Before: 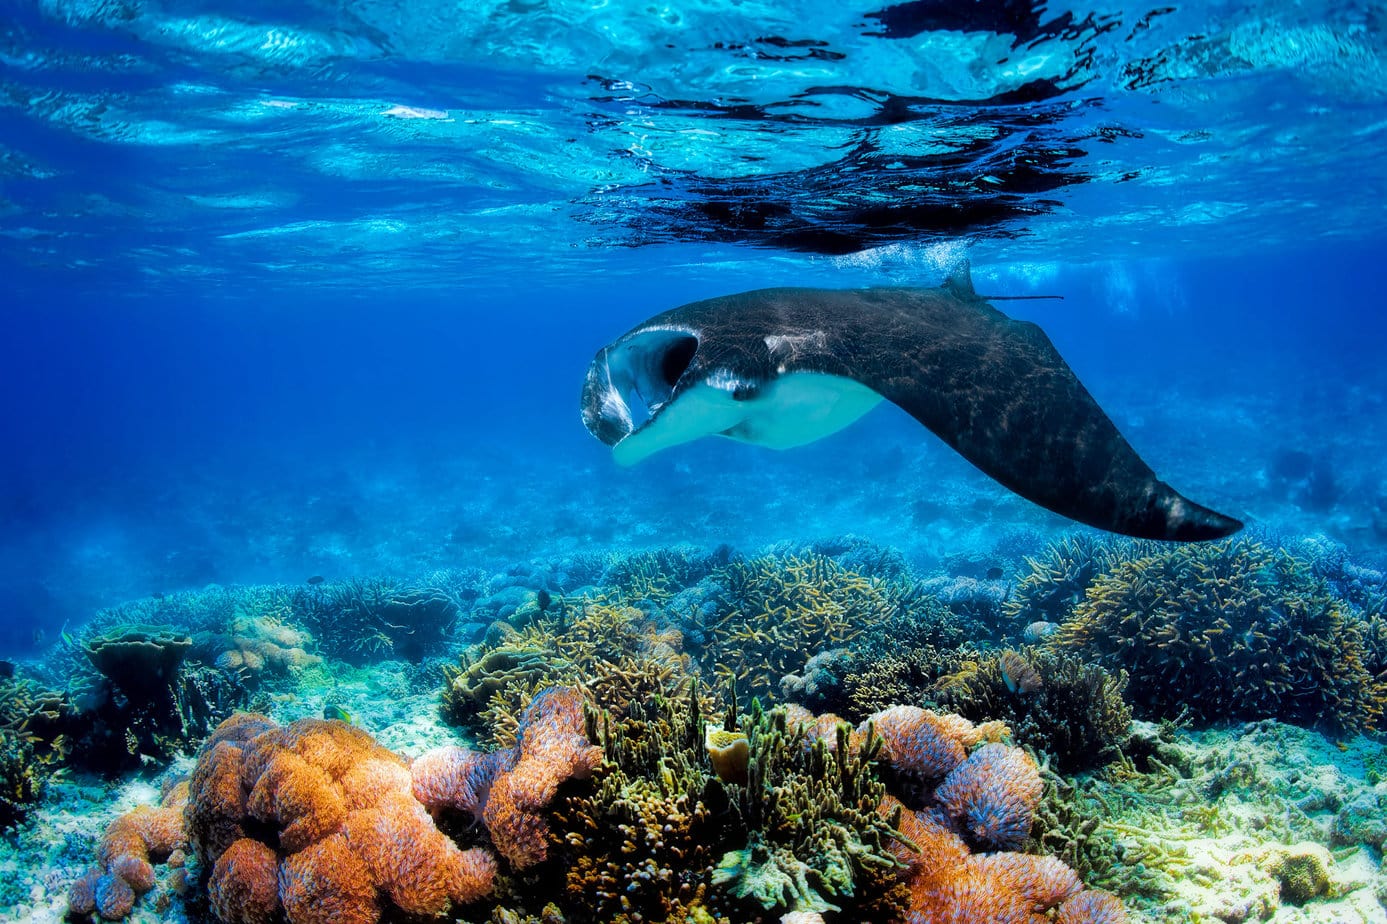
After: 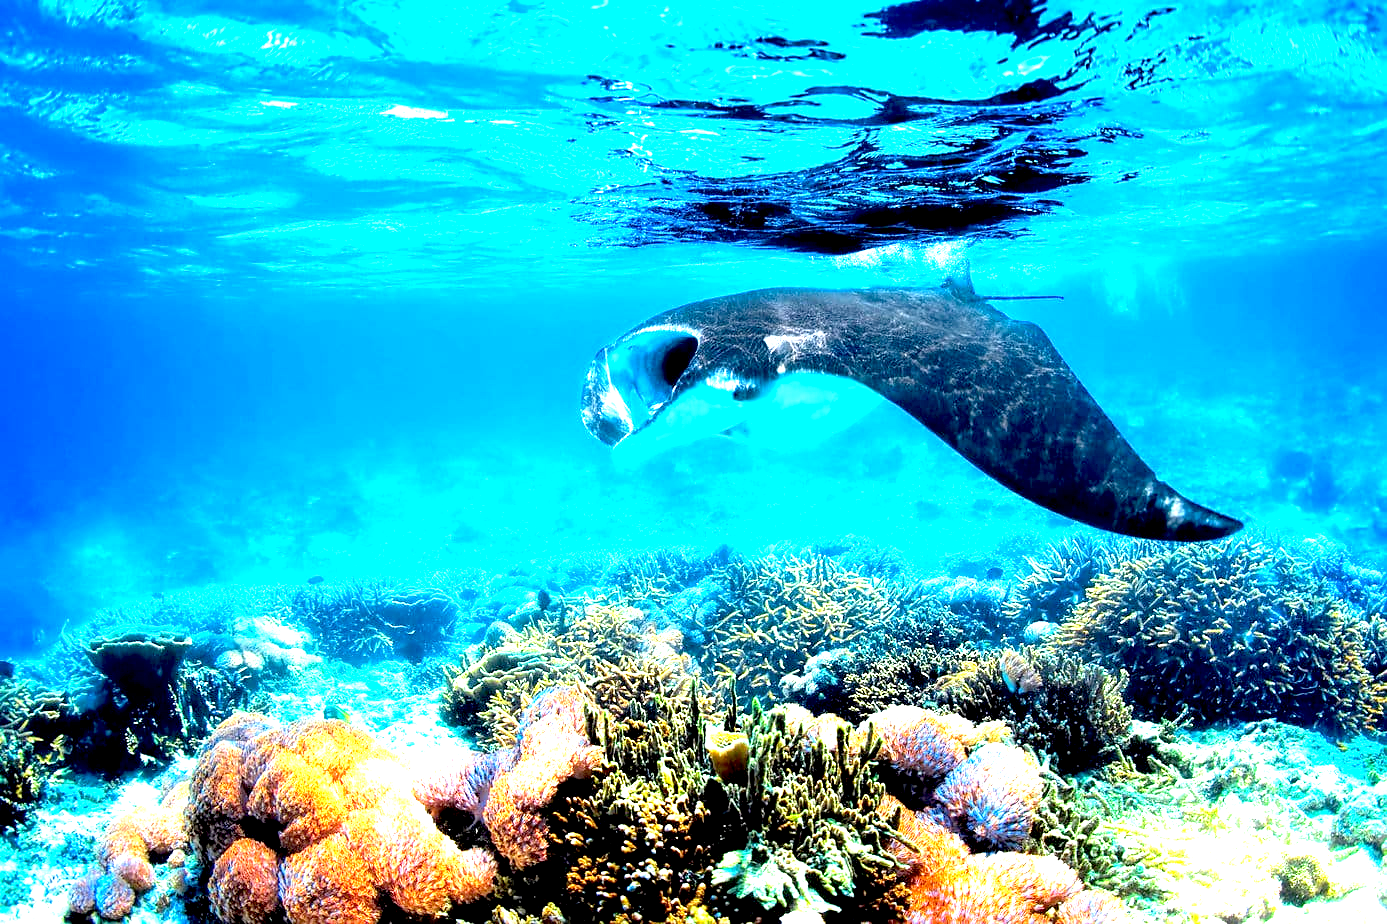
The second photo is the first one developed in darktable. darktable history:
exposure: black level correction 0.005, exposure 2.084 EV, compensate highlight preservation false
sharpen: amount 0.2
